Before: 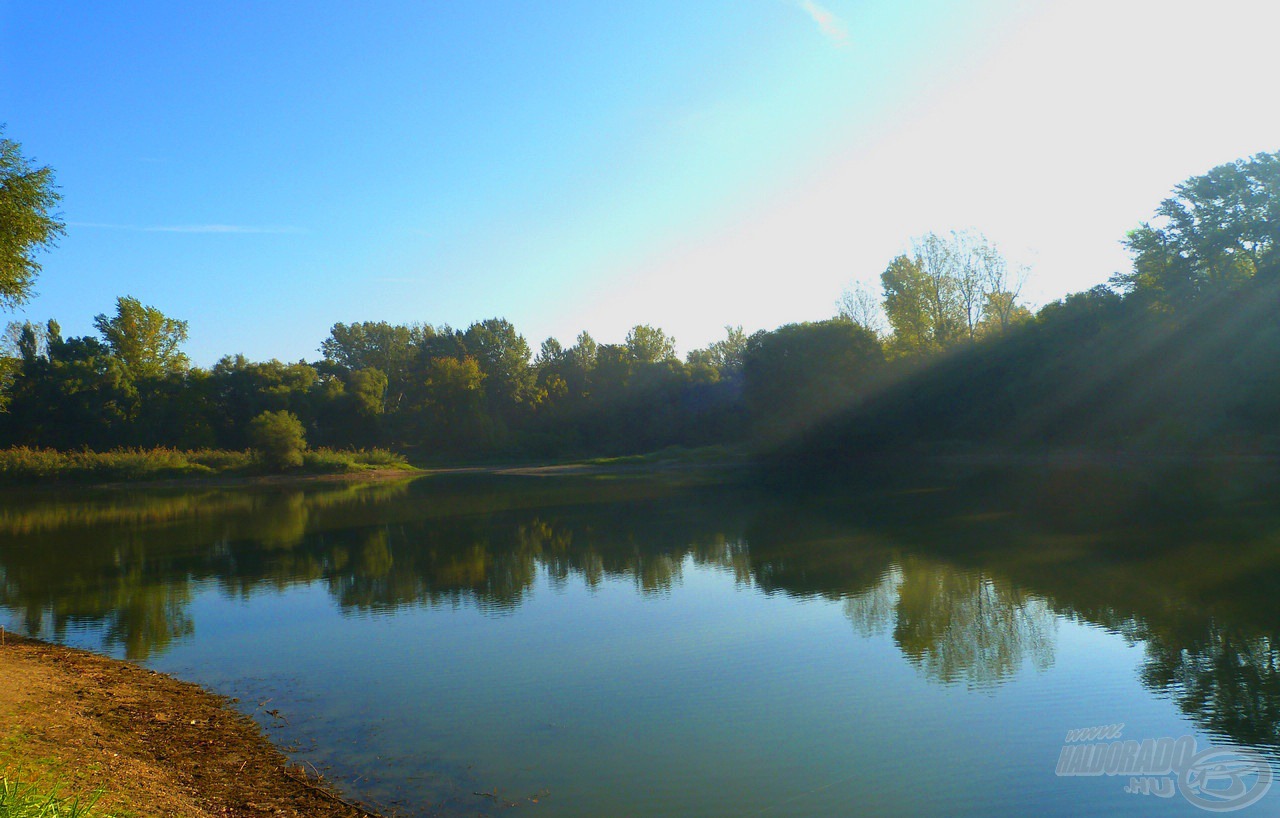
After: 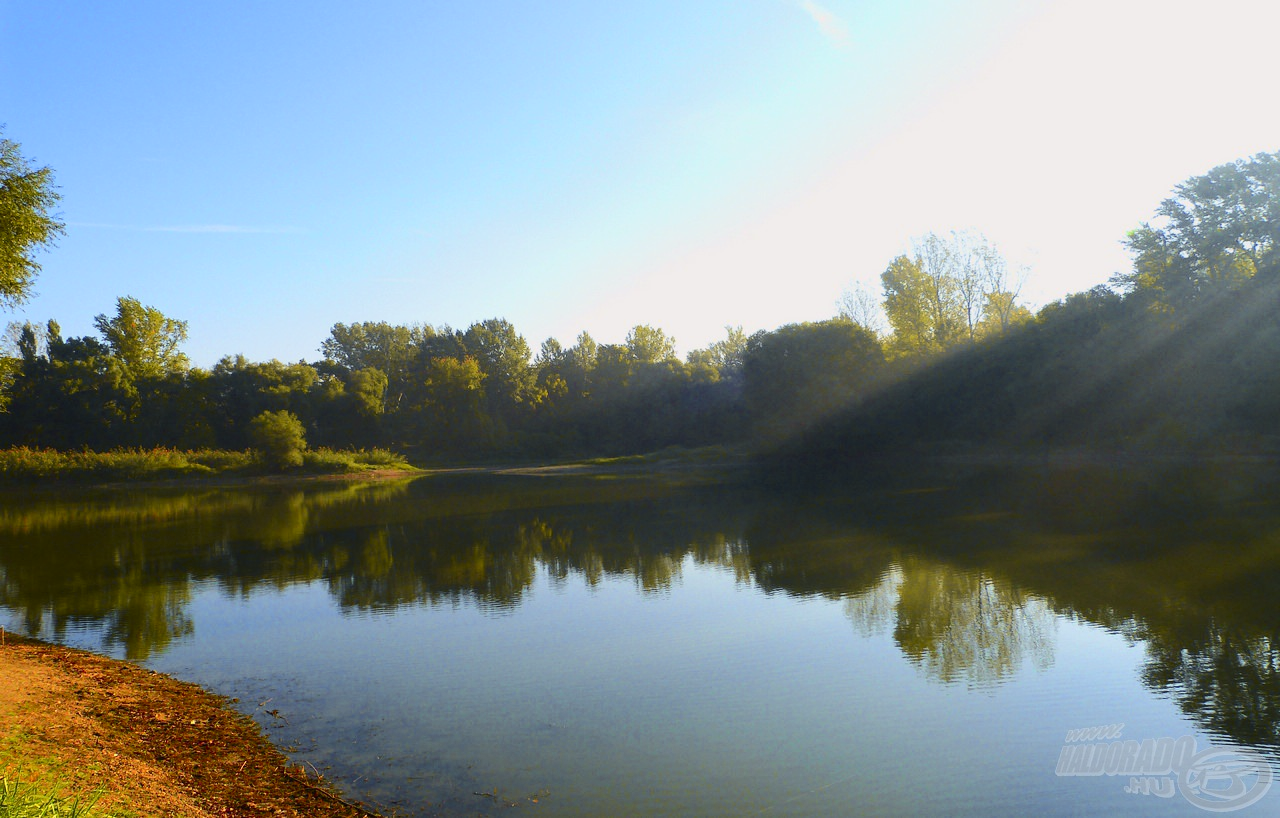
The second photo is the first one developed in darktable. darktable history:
tone curve: curves: ch0 [(0, 0) (0.239, 0.248) (0.508, 0.606) (0.828, 0.878) (1, 1)]; ch1 [(0, 0) (0.401, 0.42) (0.442, 0.47) (0.492, 0.498) (0.511, 0.516) (0.555, 0.586) (0.681, 0.739) (1, 1)]; ch2 [(0, 0) (0.411, 0.433) (0.5, 0.504) (0.545, 0.574) (1, 1)], color space Lab, independent channels, preserve colors none
